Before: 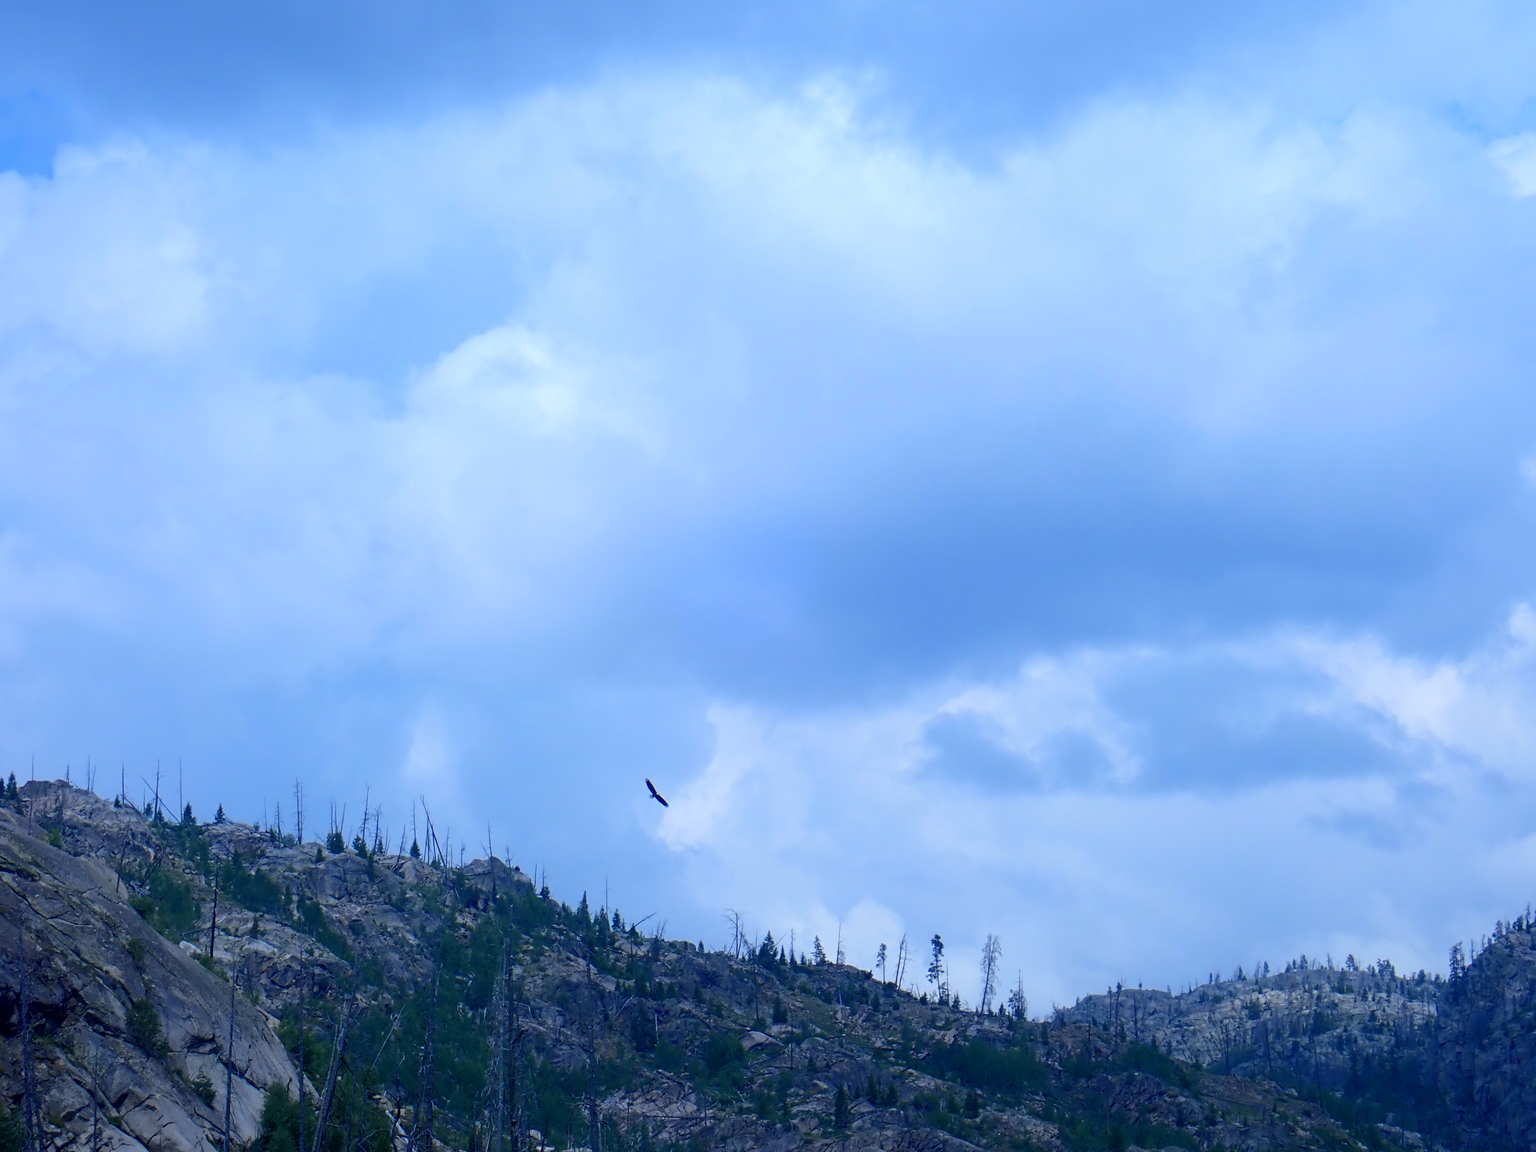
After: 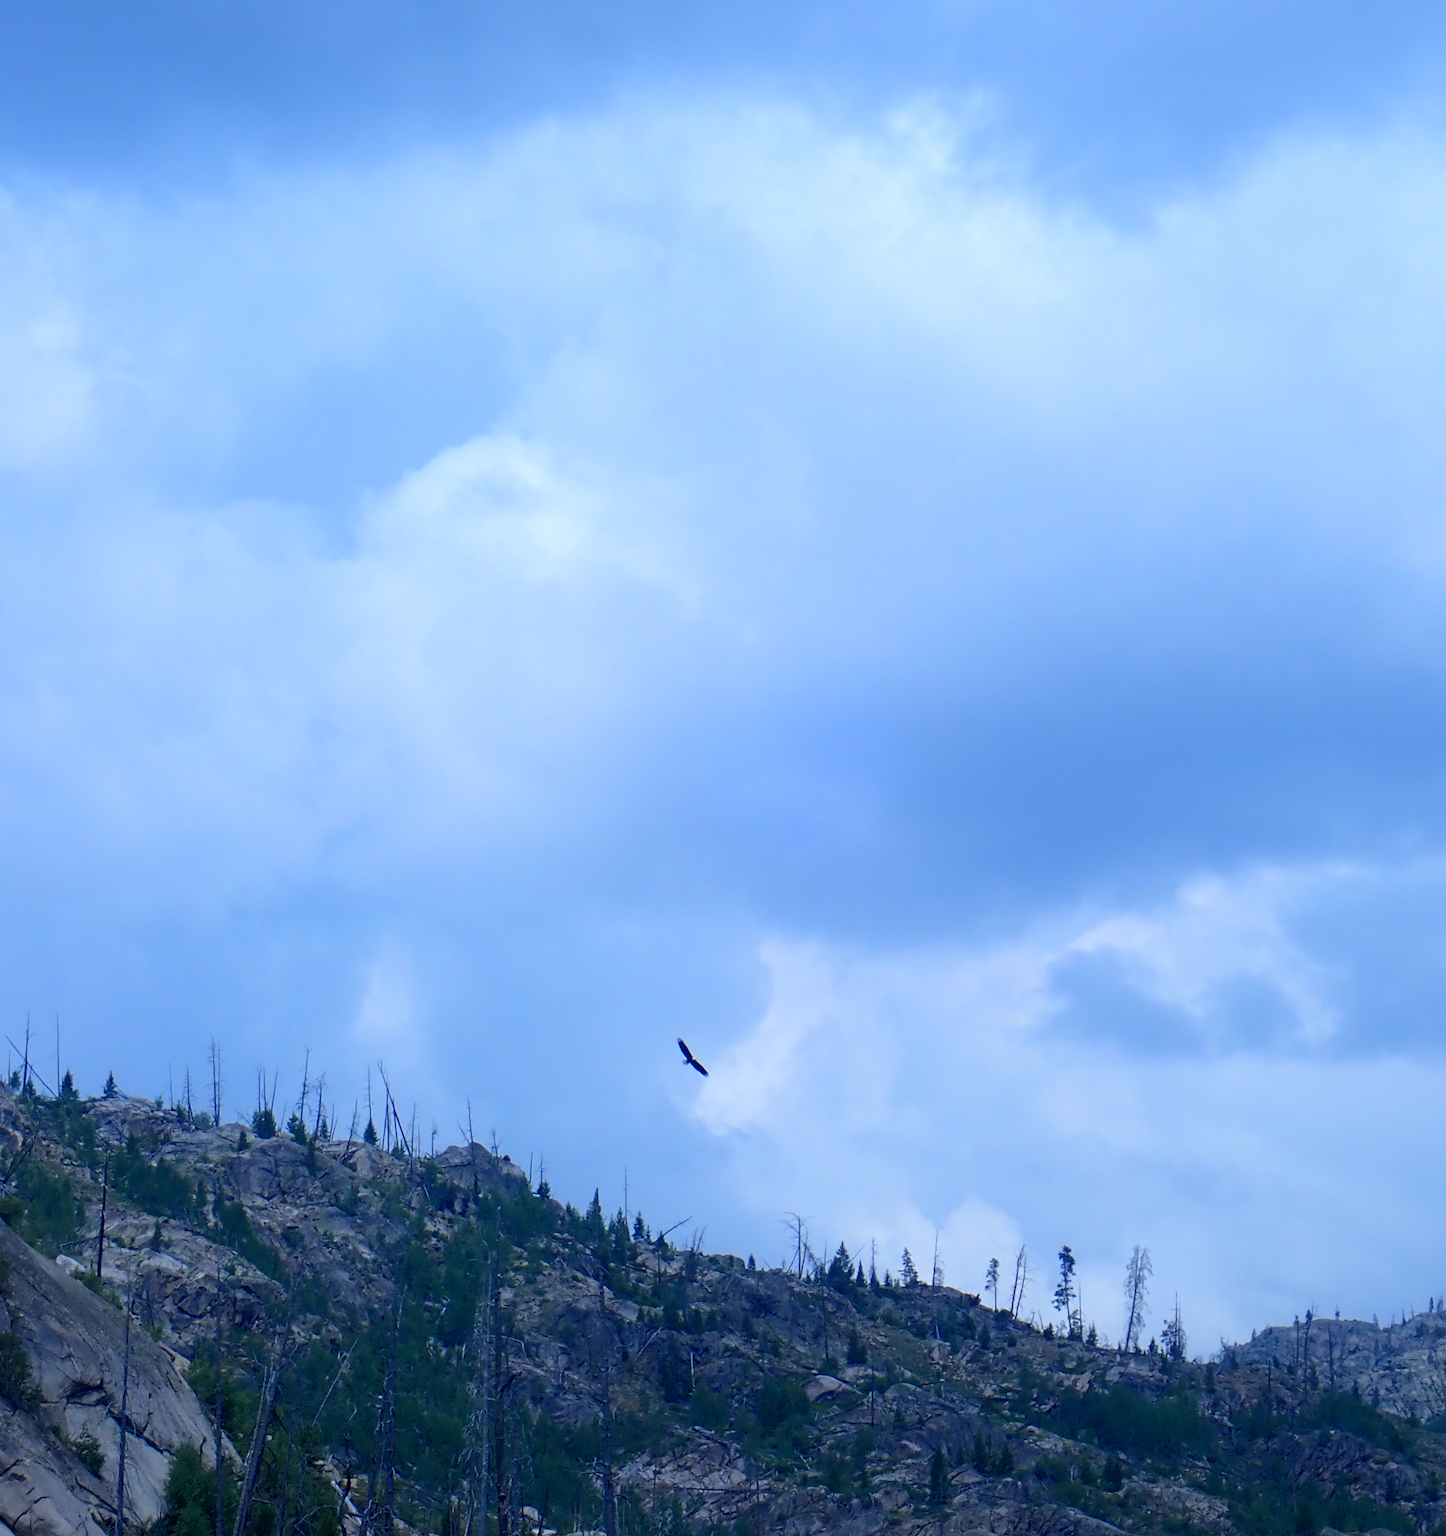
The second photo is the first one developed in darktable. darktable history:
crop and rotate: left 8.956%, right 20.388%
